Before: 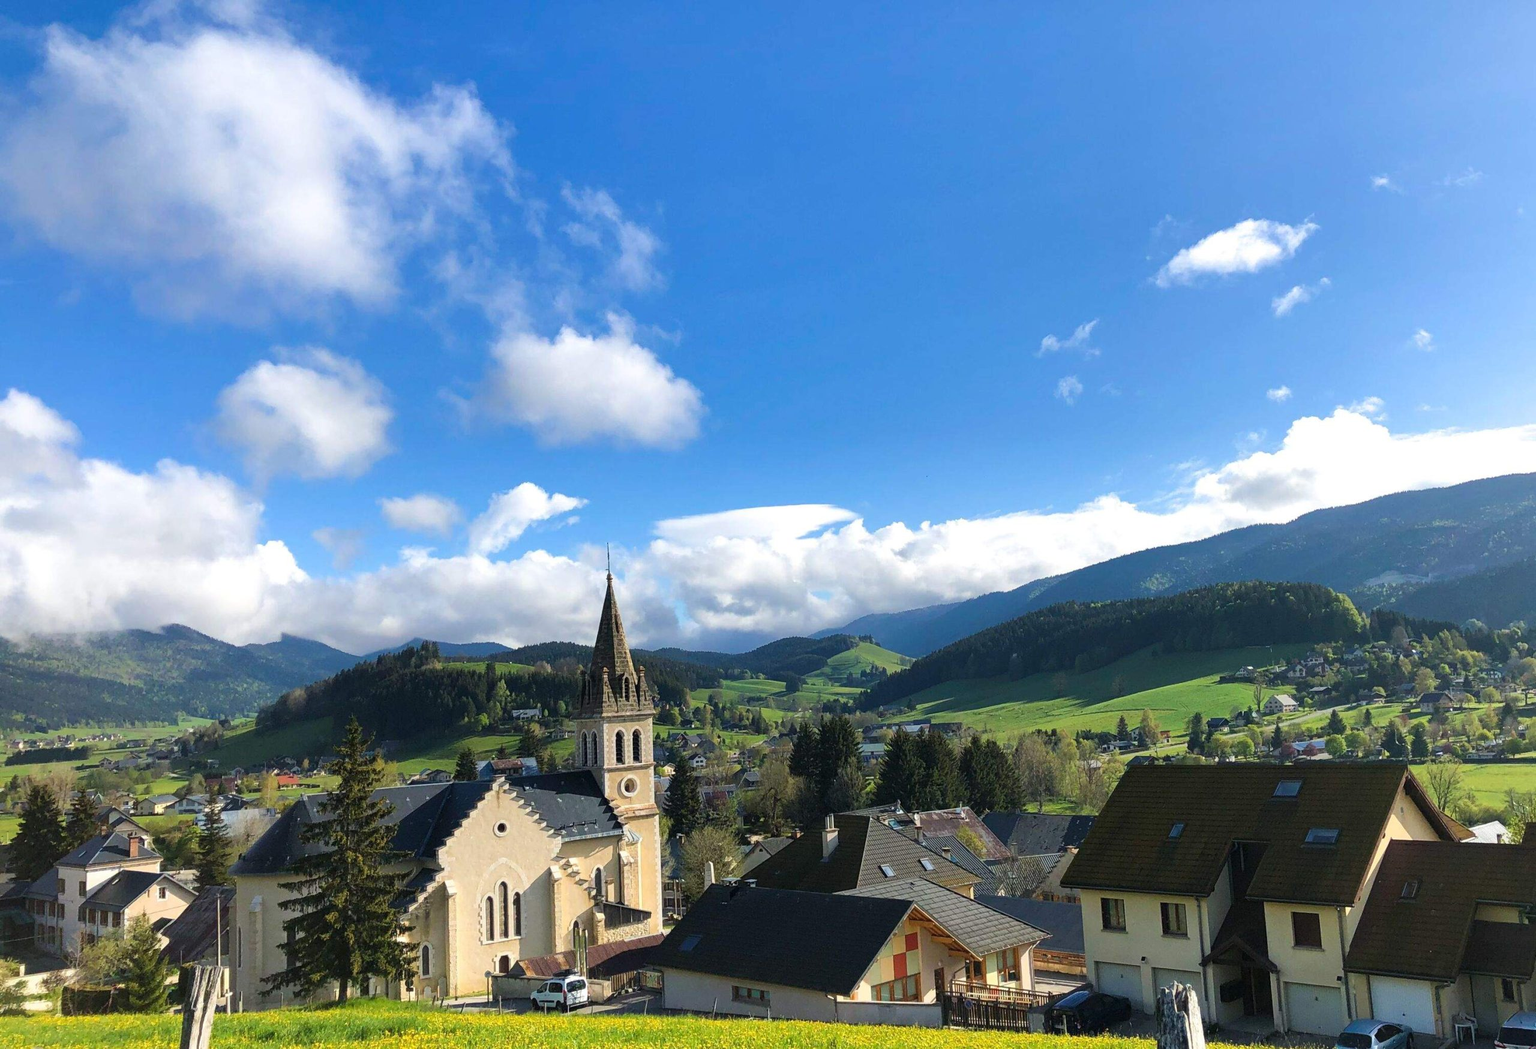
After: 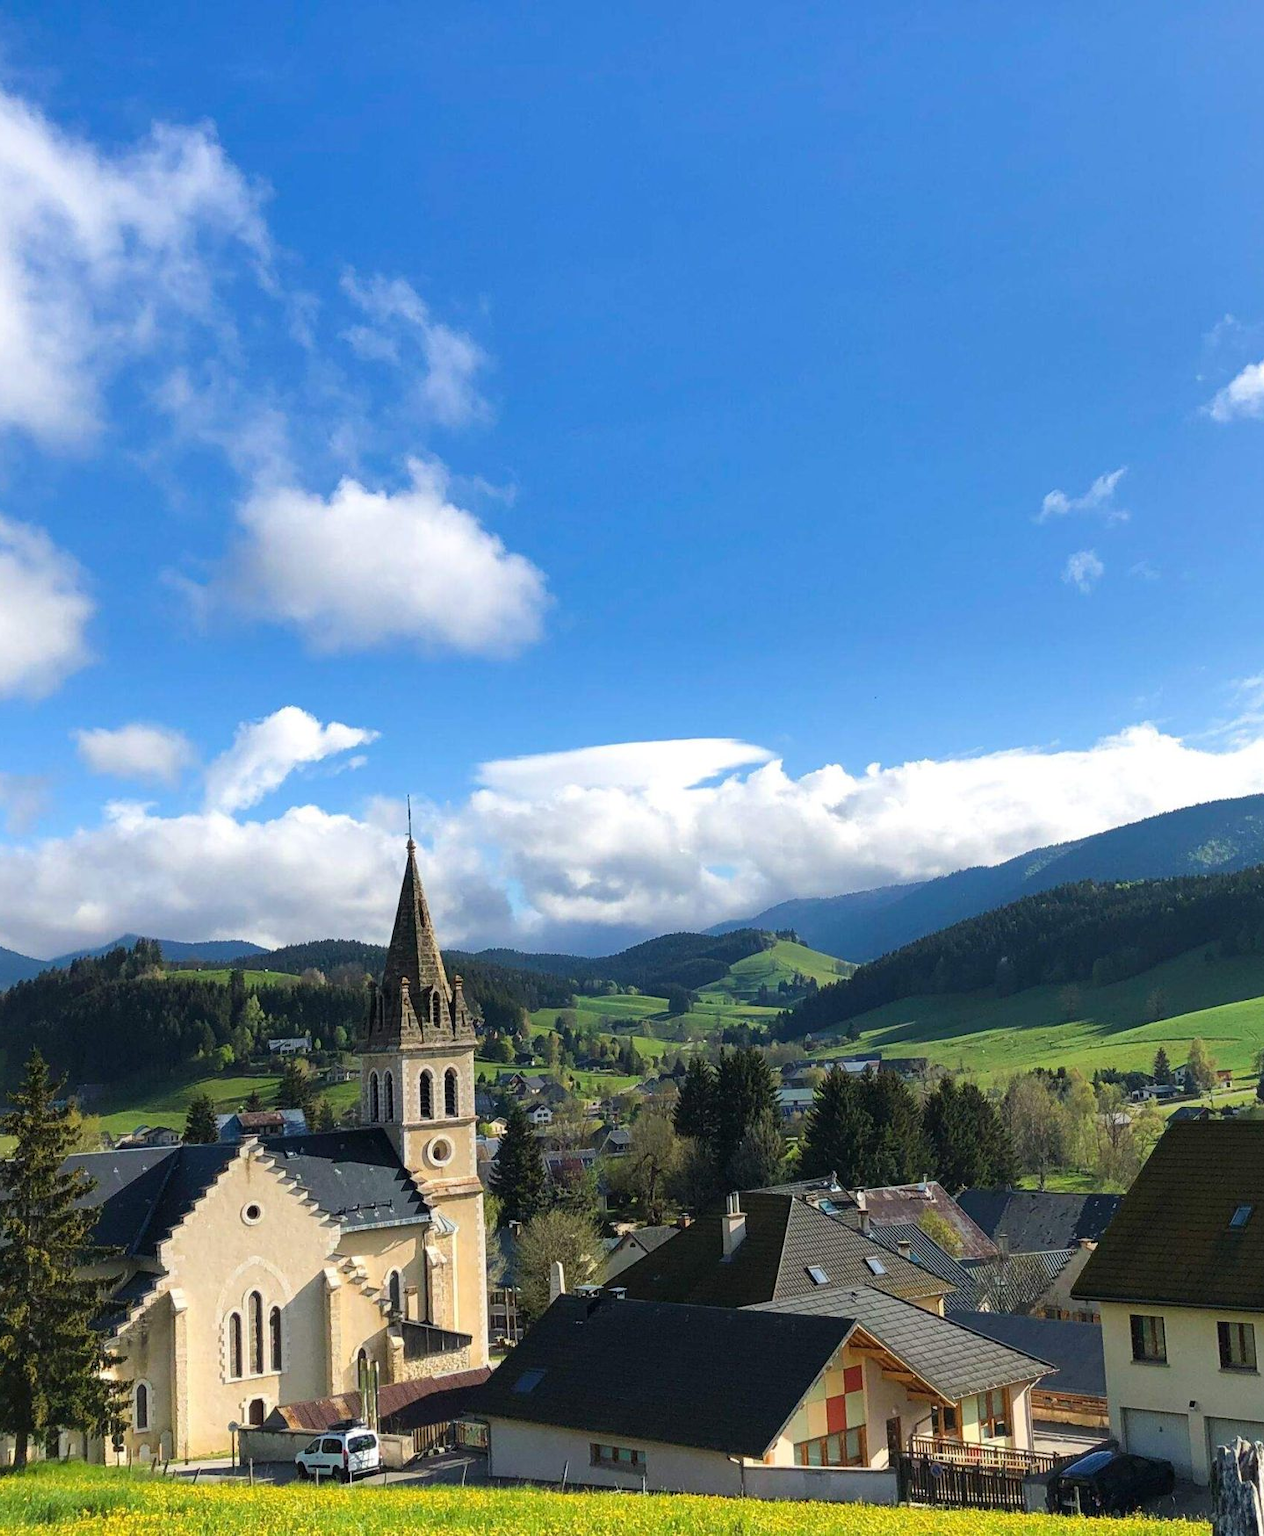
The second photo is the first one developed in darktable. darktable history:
crop: left 21.407%, right 22.318%
